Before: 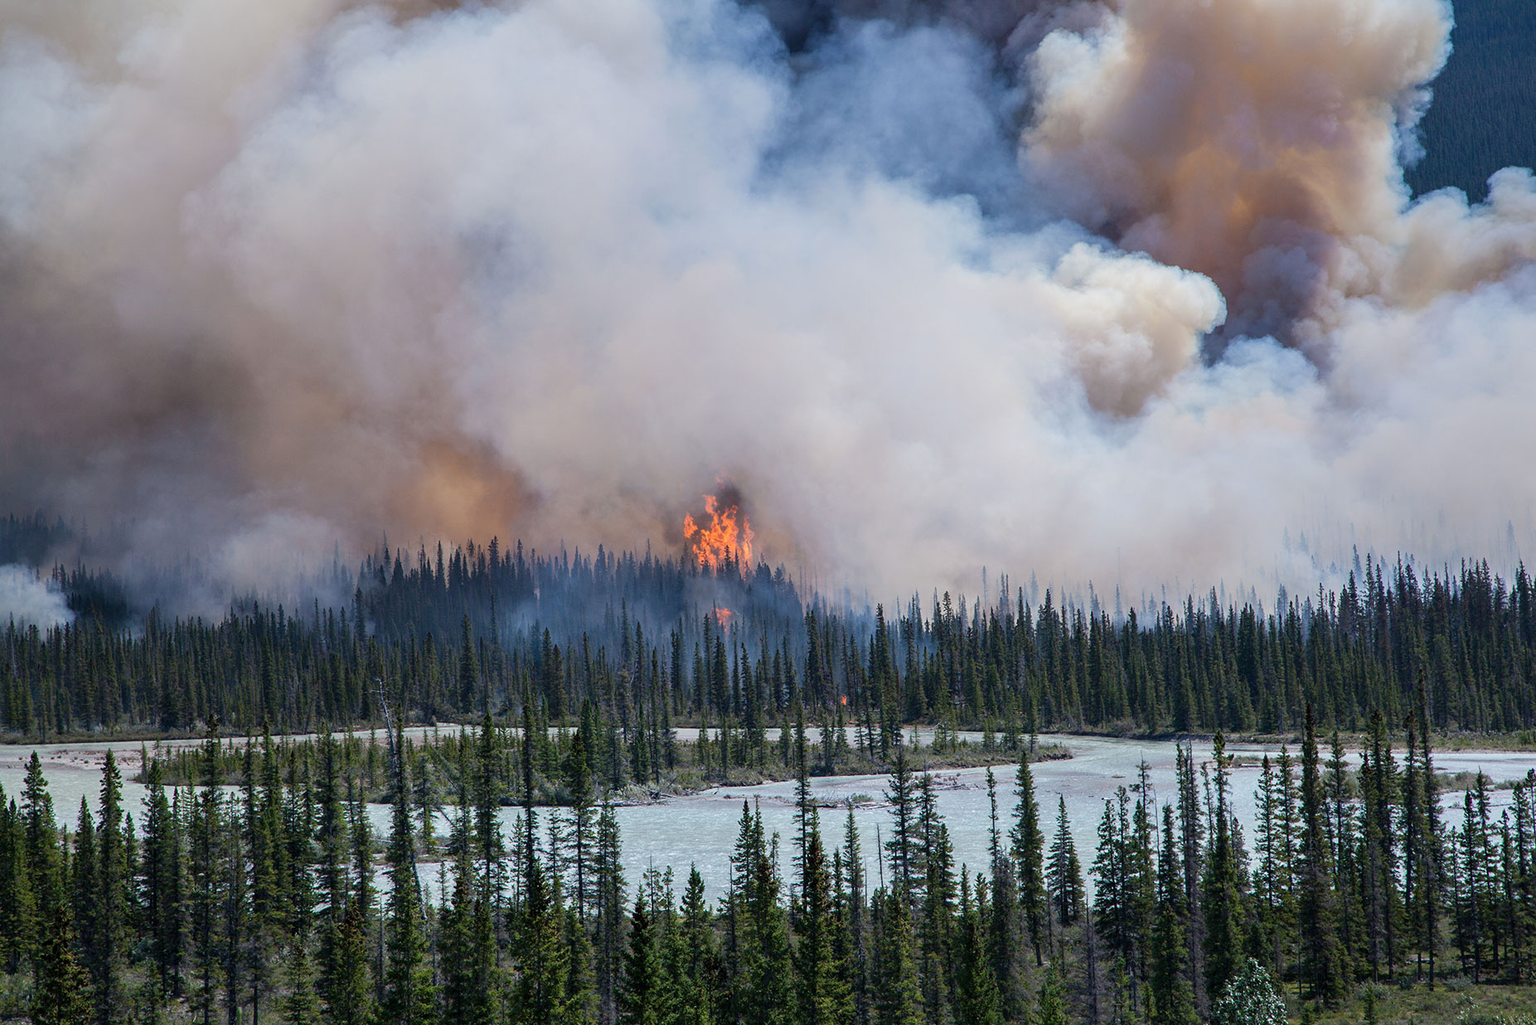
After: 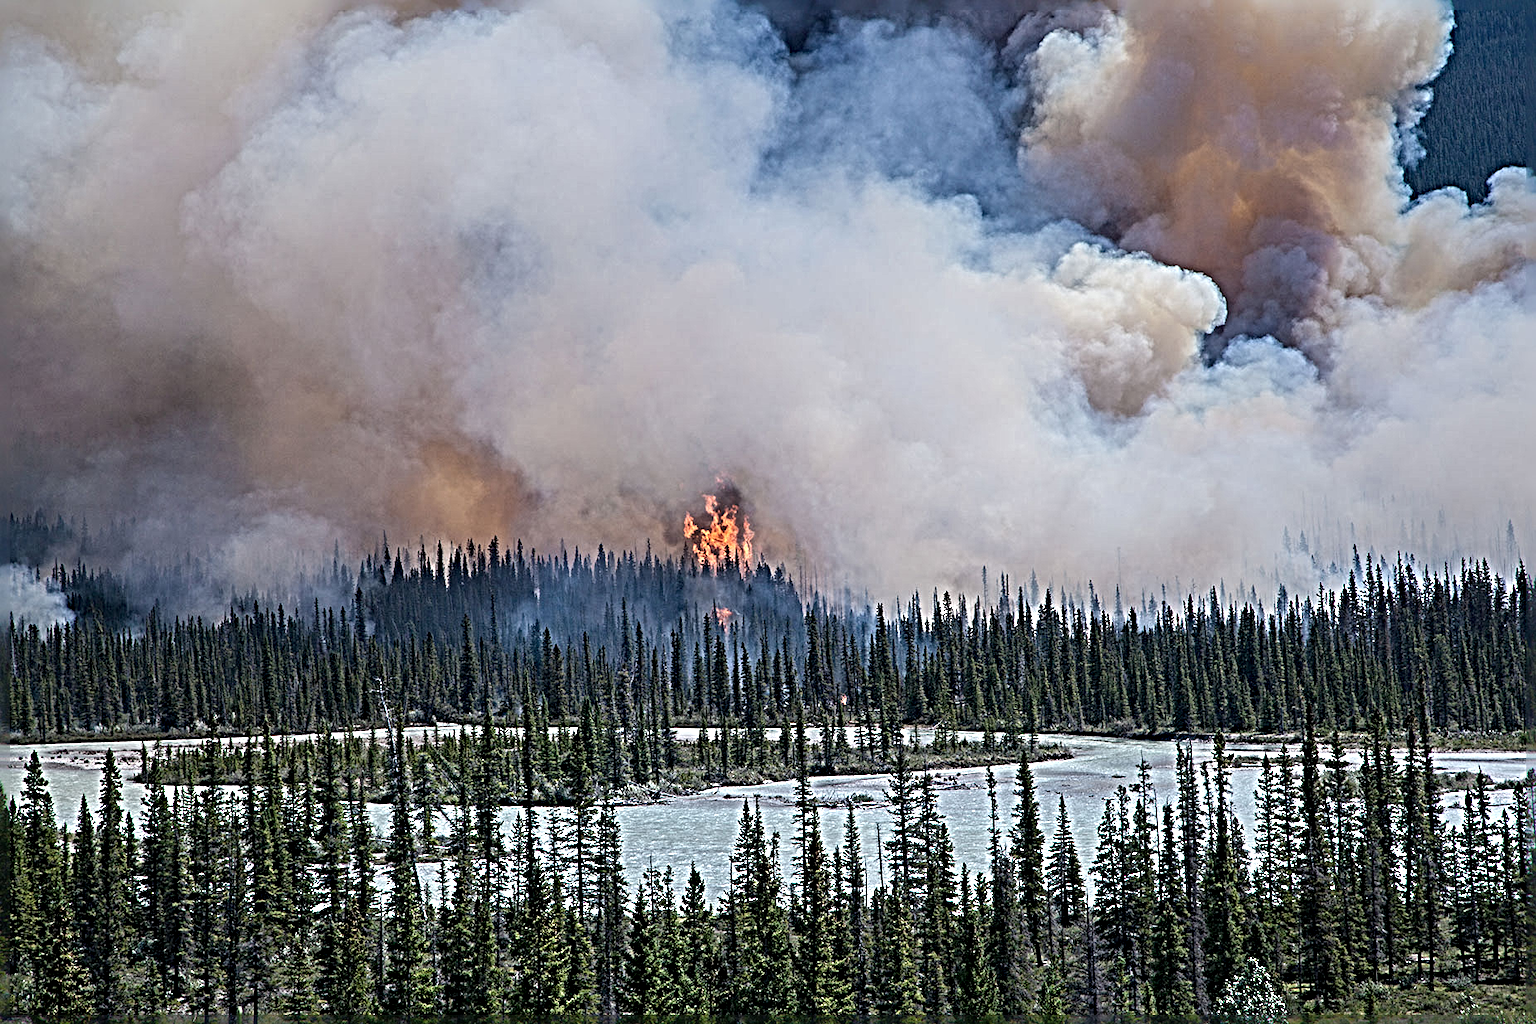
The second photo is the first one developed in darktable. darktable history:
sharpen: radius 6.266, amount 1.81, threshold 0.071
